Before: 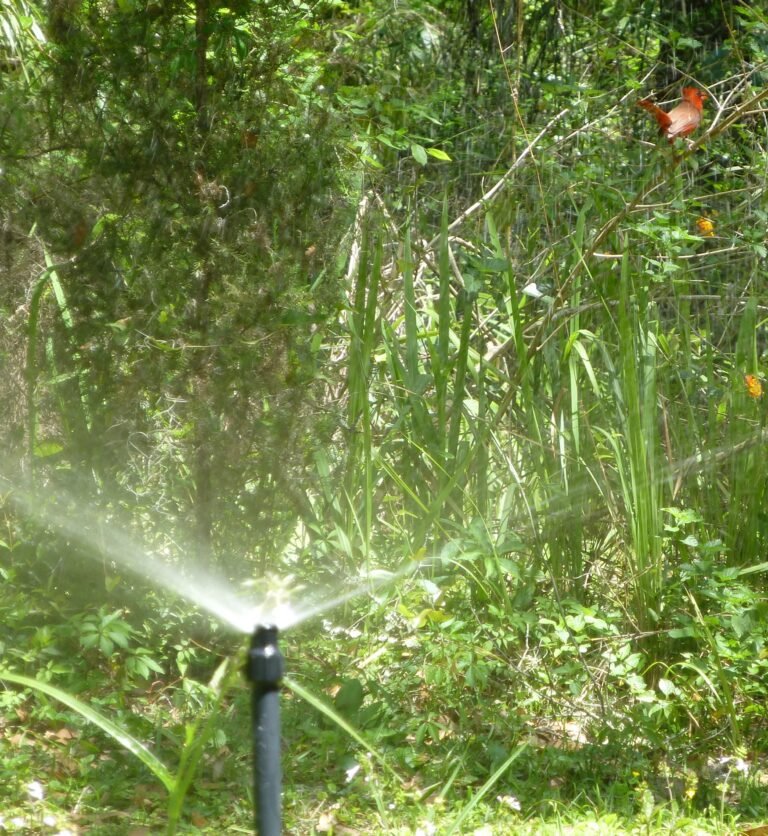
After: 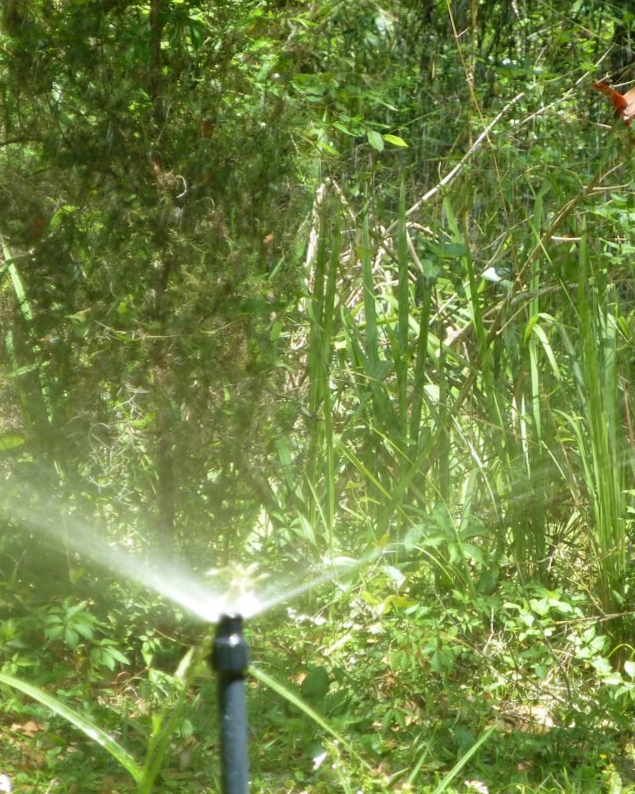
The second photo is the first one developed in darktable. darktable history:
crop and rotate: angle 1°, left 4.281%, top 0.642%, right 11.383%, bottom 2.486%
velvia: on, module defaults
